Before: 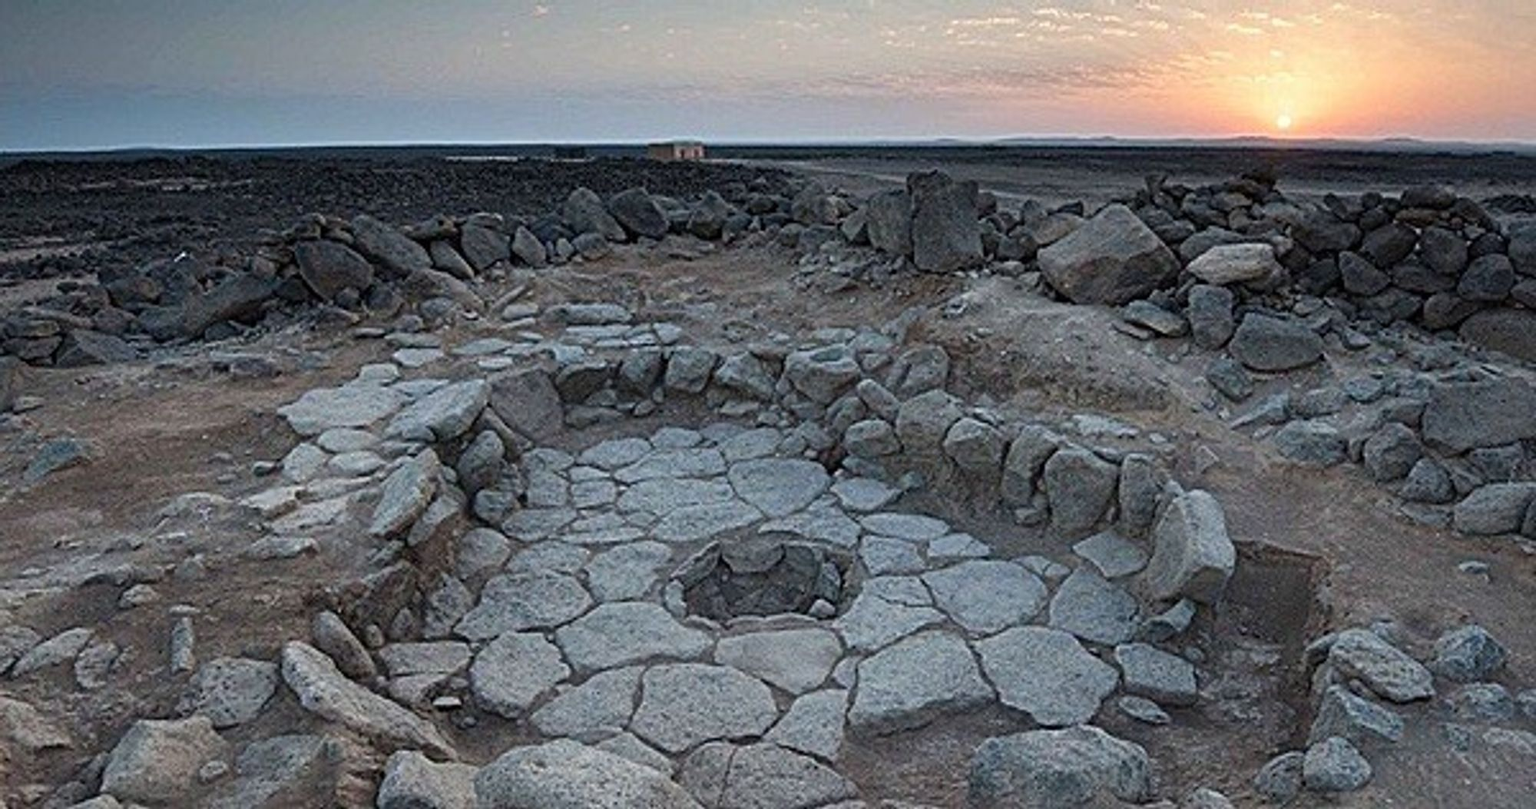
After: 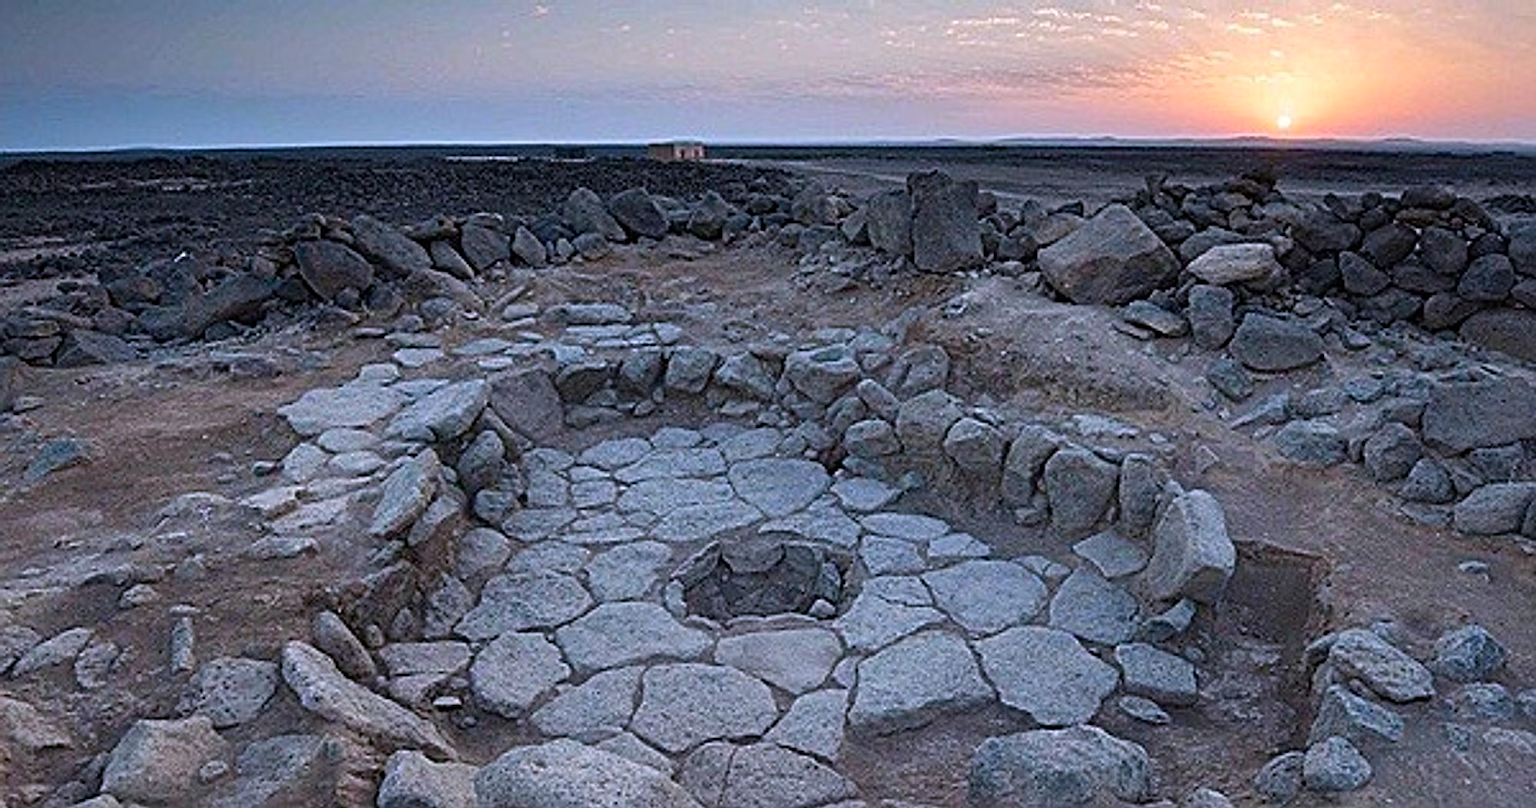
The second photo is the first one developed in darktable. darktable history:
color balance: output saturation 120%
sharpen: on, module defaults
white balance: red 1.004, blue 1.096
